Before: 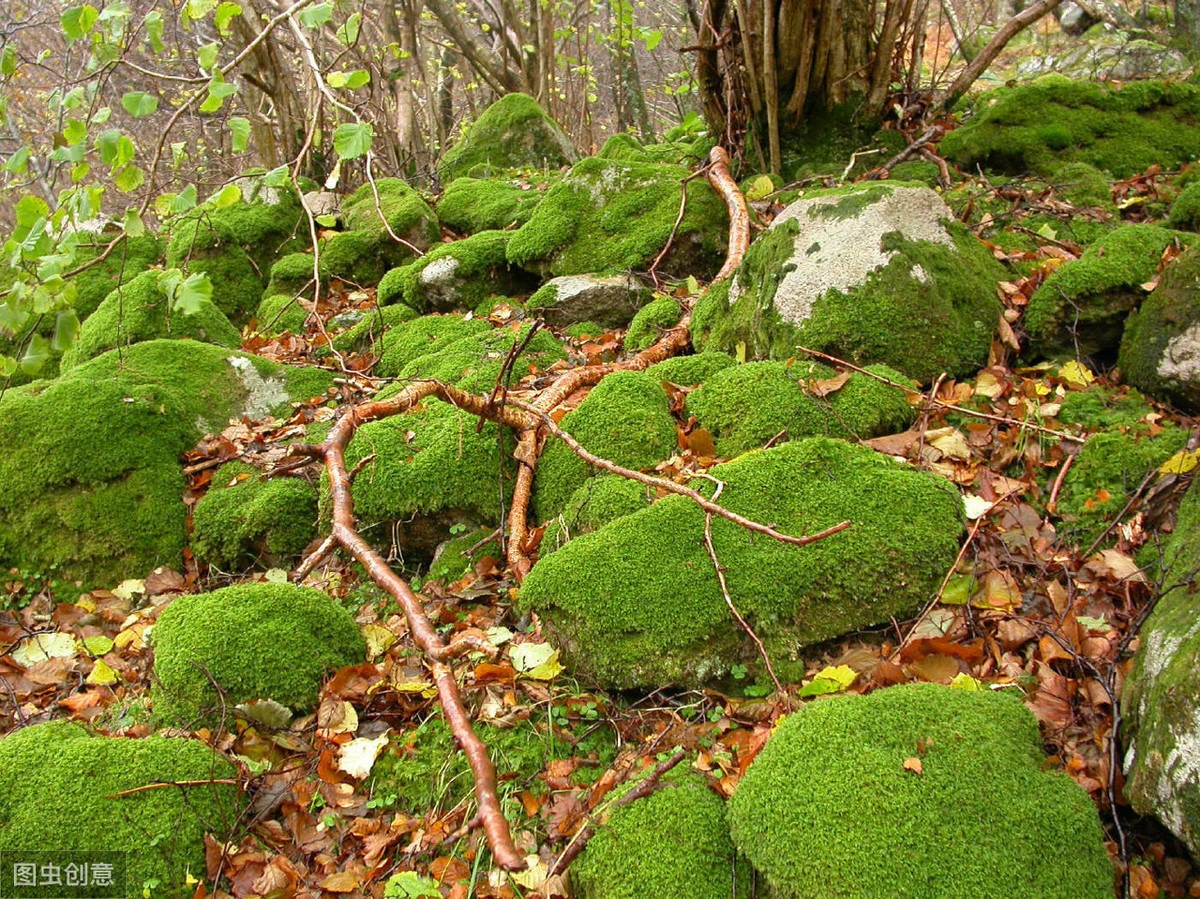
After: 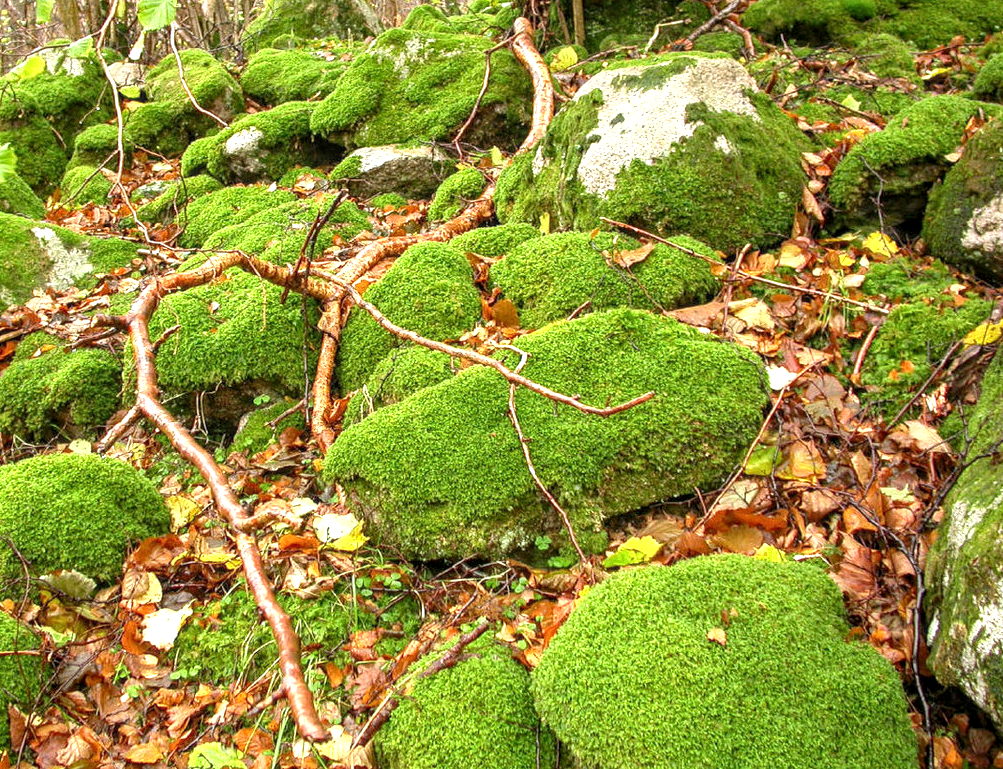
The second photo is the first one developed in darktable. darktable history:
crop: left 16.397%, top 14.444%
exposure: black level correction 0, exposure 0.702 EV, compensate highlight preservation false
local contrast: detail 130%
